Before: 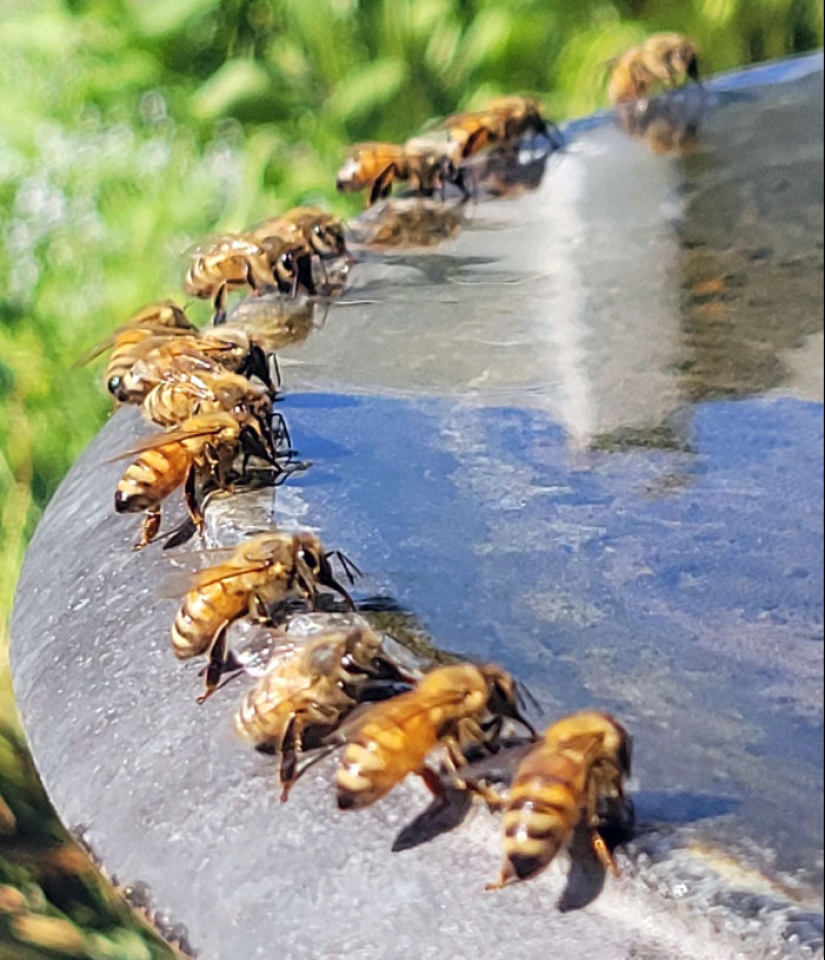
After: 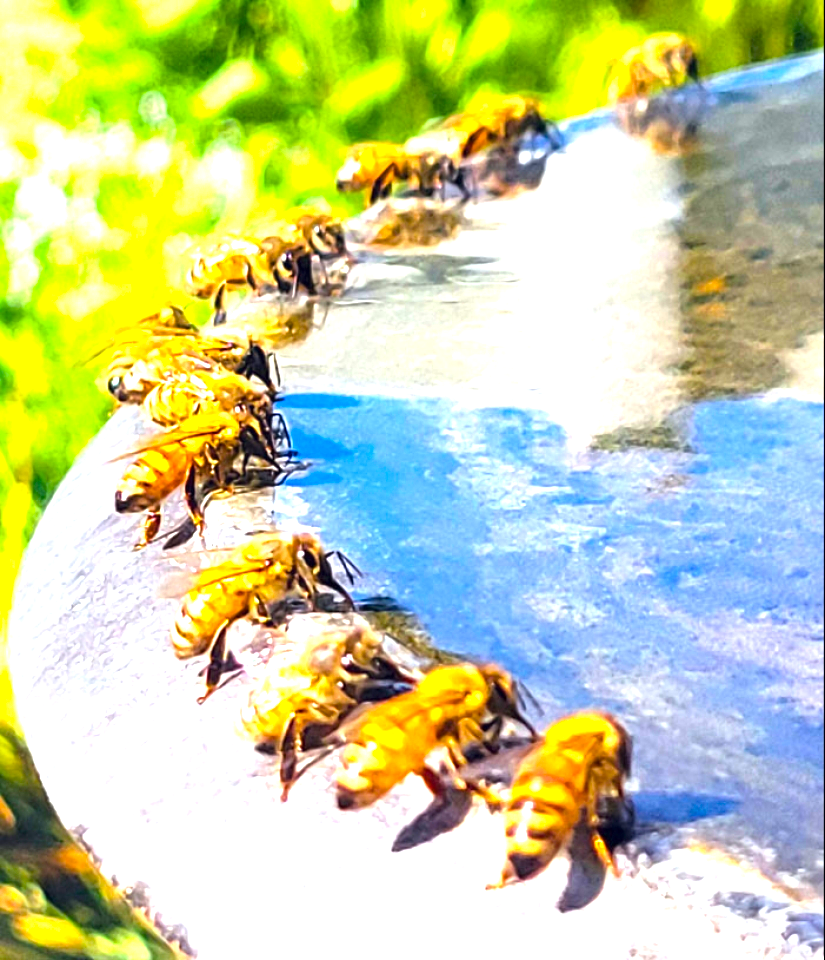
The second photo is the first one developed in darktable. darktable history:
color balance rgb: linear chroma grading › global chroma 20%, perceptual saturation grading › global saturation 25%, perceptual brilliance grading › global brilliance 20%, global vibrance 20%
exposure: black level correction 0, exposure 0.7 EV, compensate exposure bias true, compensate highlight preservation false
